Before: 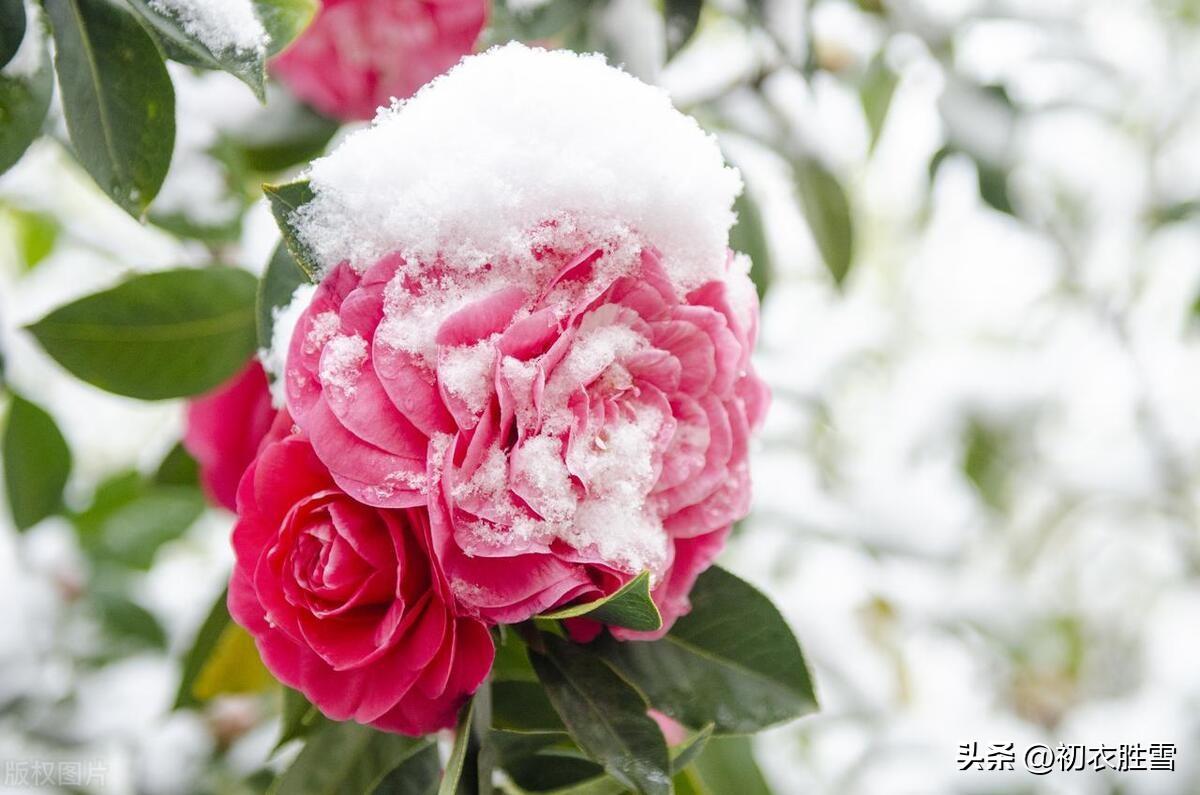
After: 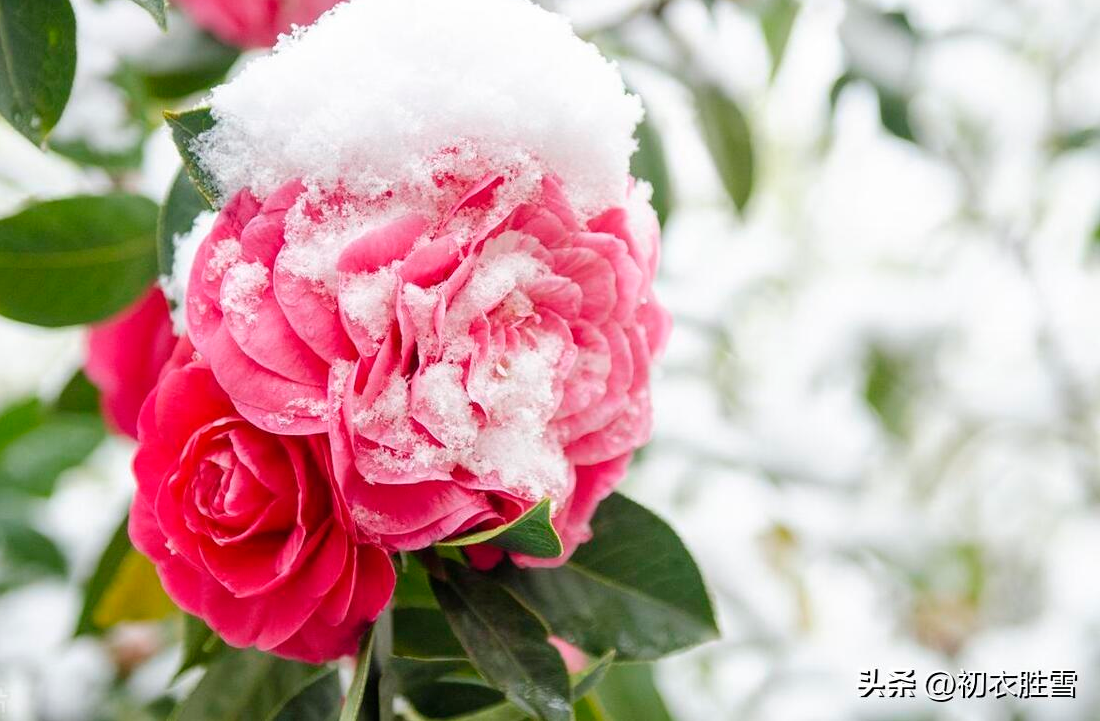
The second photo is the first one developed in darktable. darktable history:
crop and rotate: left 8.322%, top 9.263%
